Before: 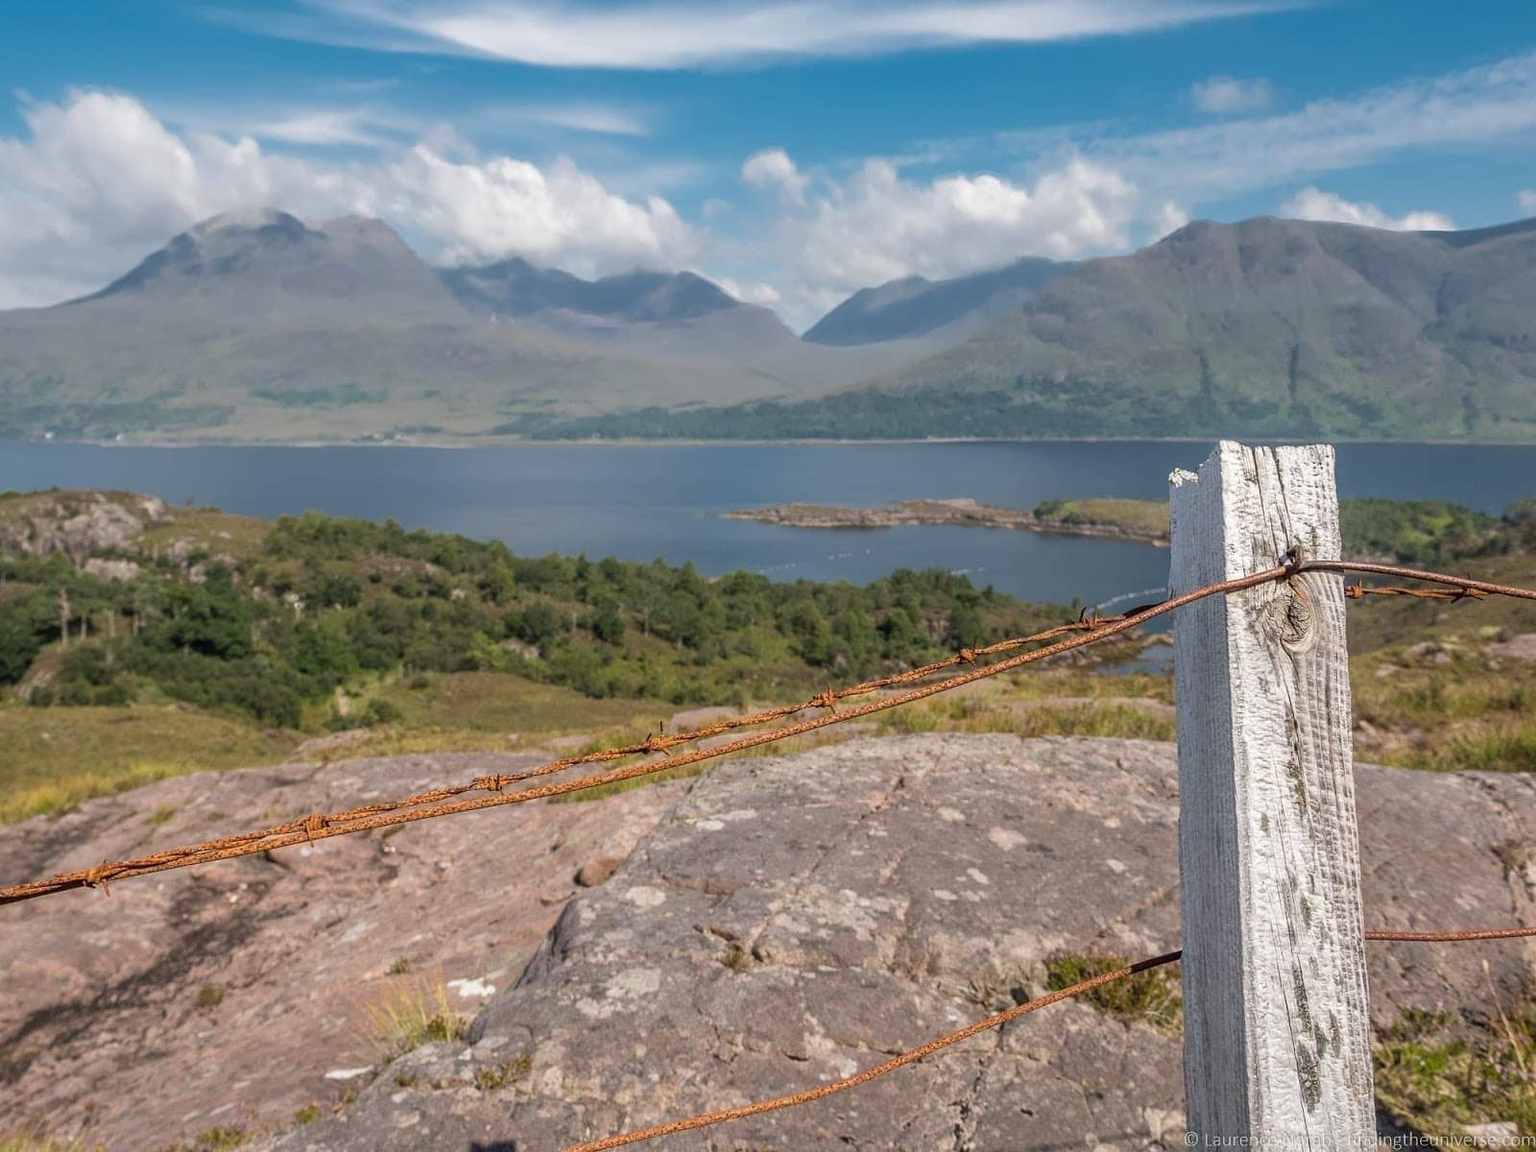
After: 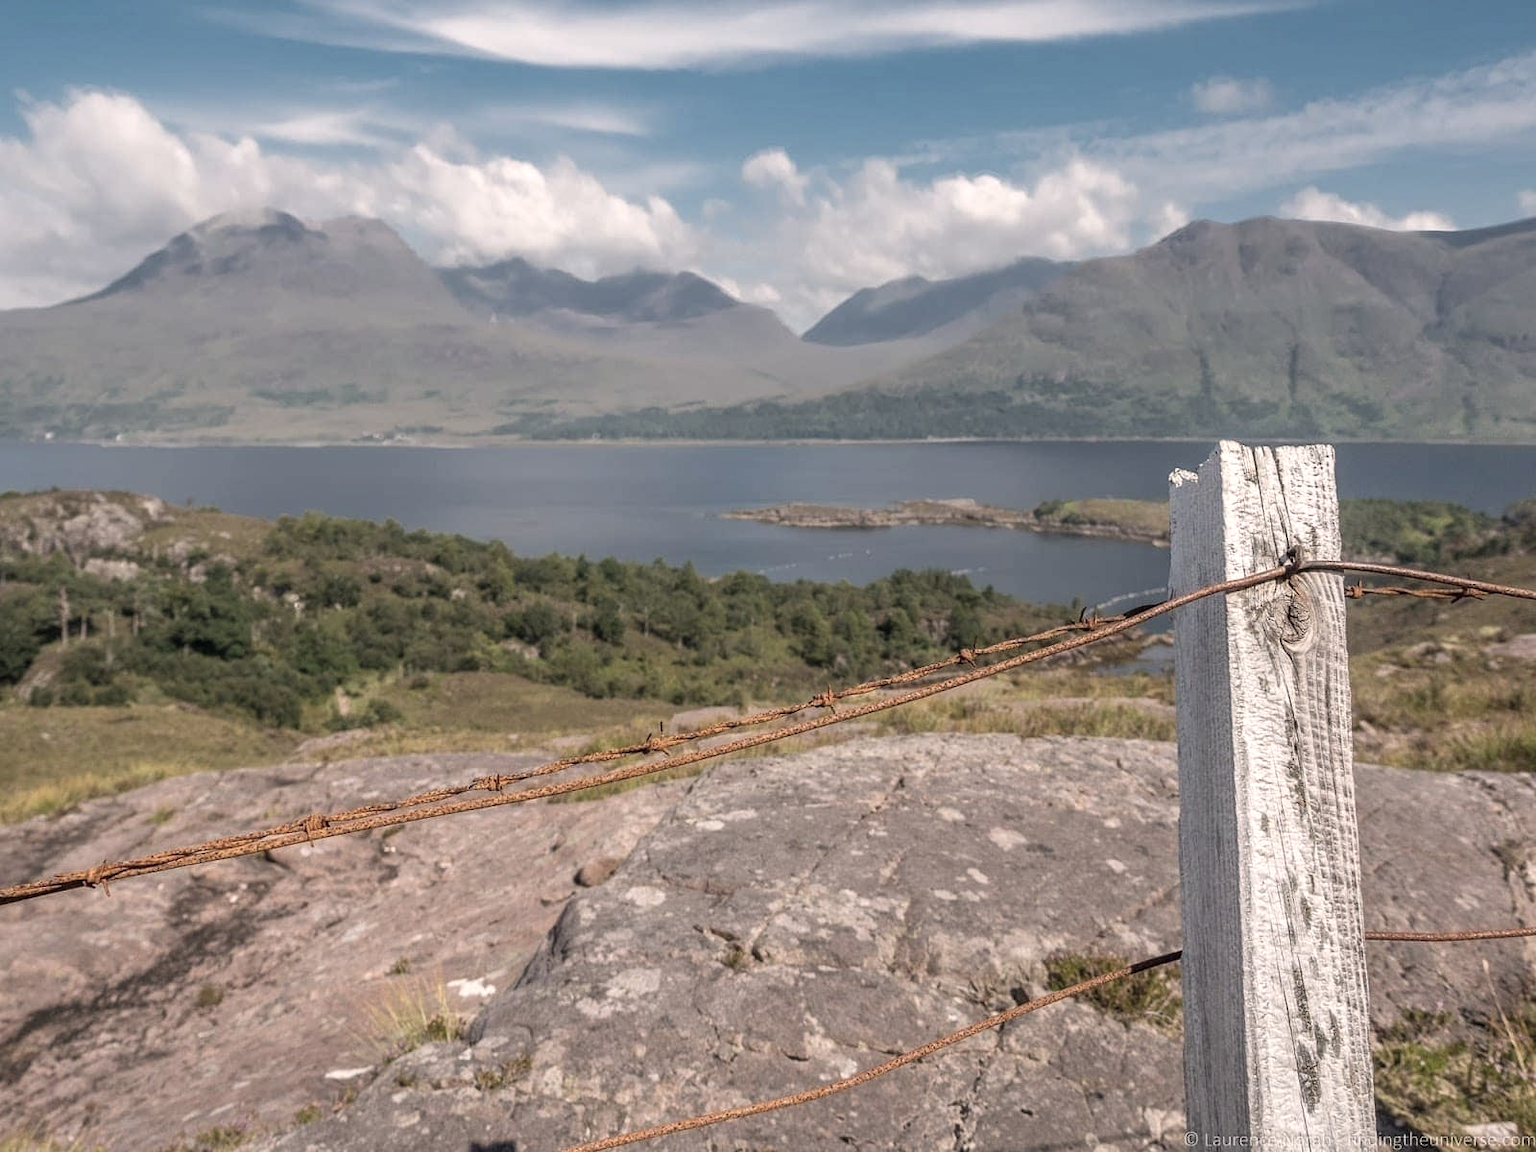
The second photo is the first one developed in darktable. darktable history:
color correction: highlights a* 5.51, highlights b* 5.19, saturation 0.651
shadows and highlights: shadows -11.29, white point adjustment 4.19, highlights 28.14
